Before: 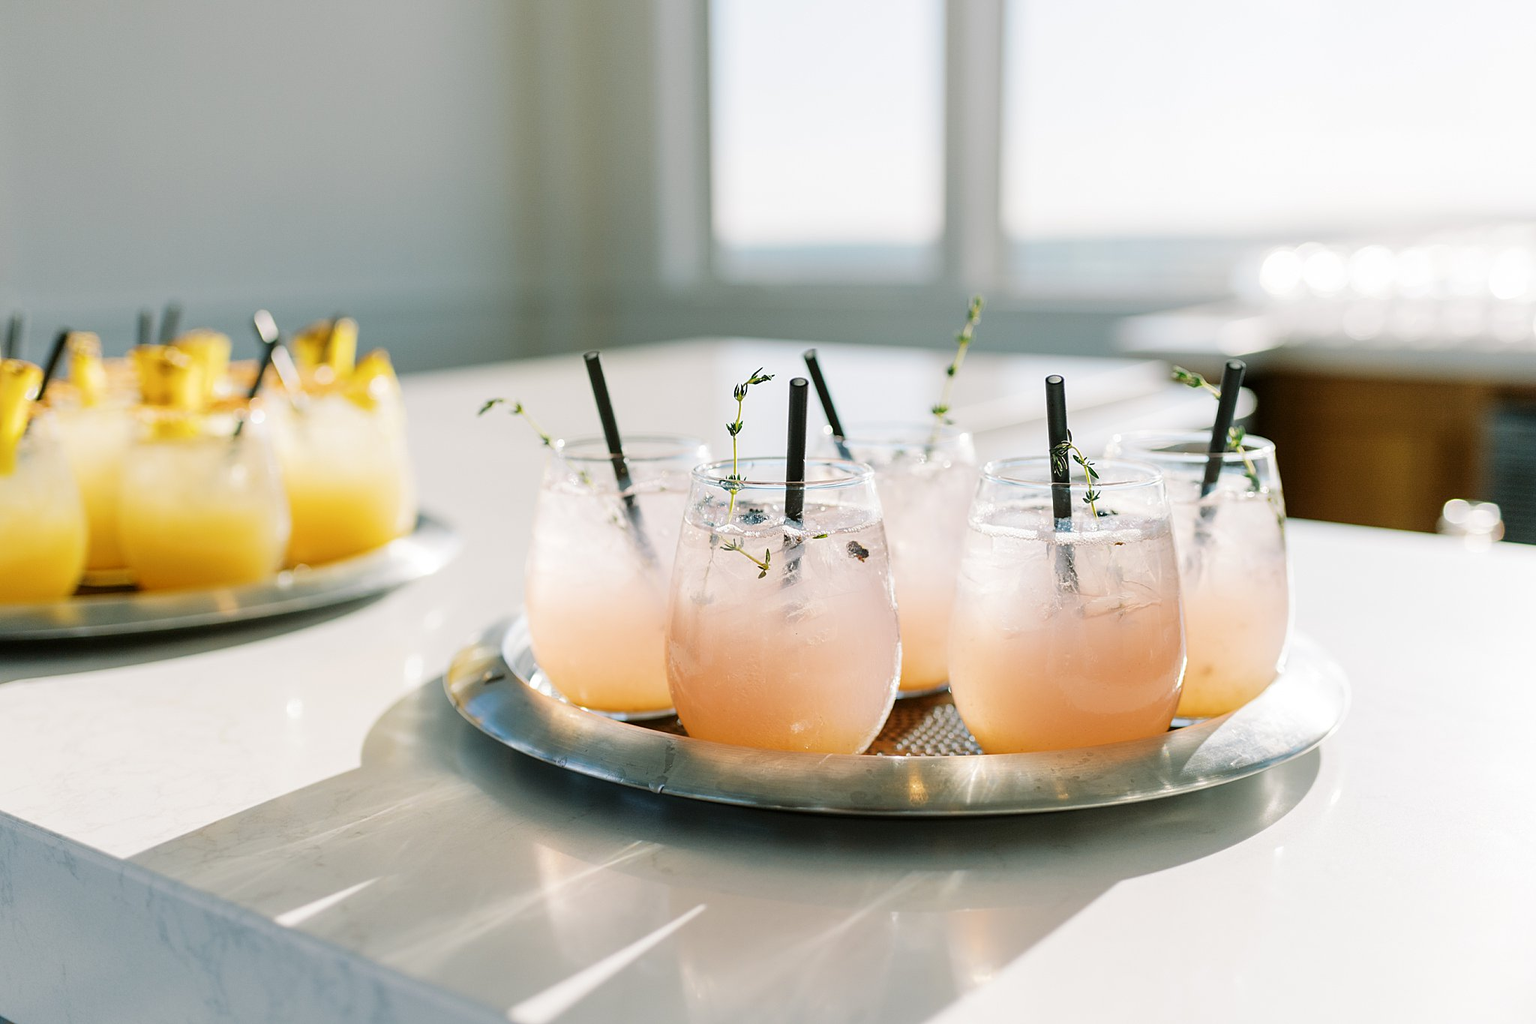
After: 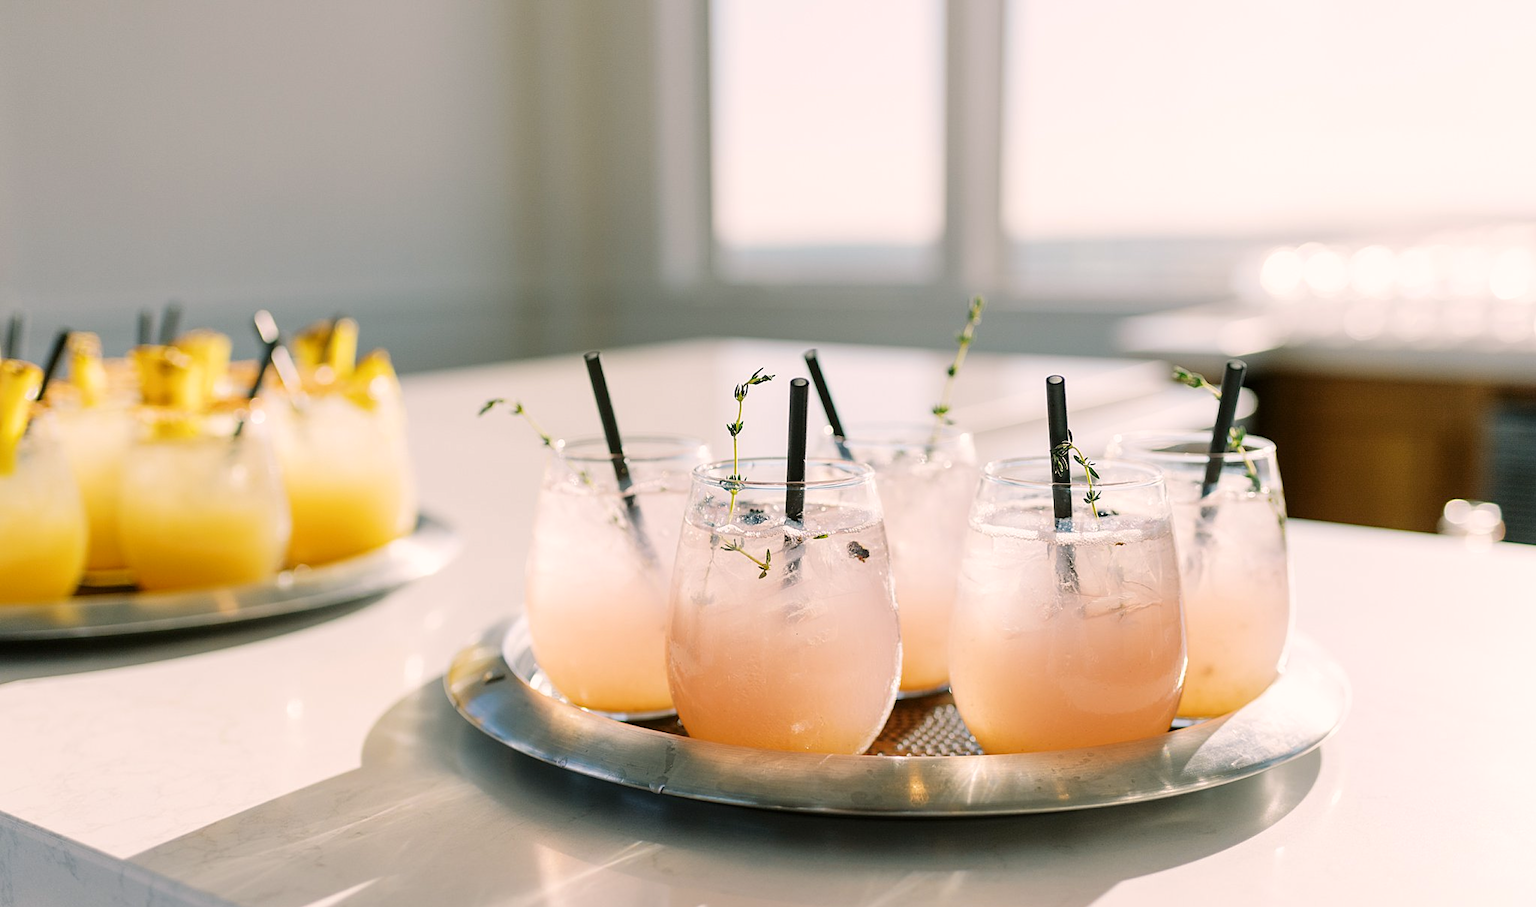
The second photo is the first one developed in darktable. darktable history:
crop and rotate: top 0%, bottom 11.427%
color correction: highlights a* 5.87, highlights b* 4.77
